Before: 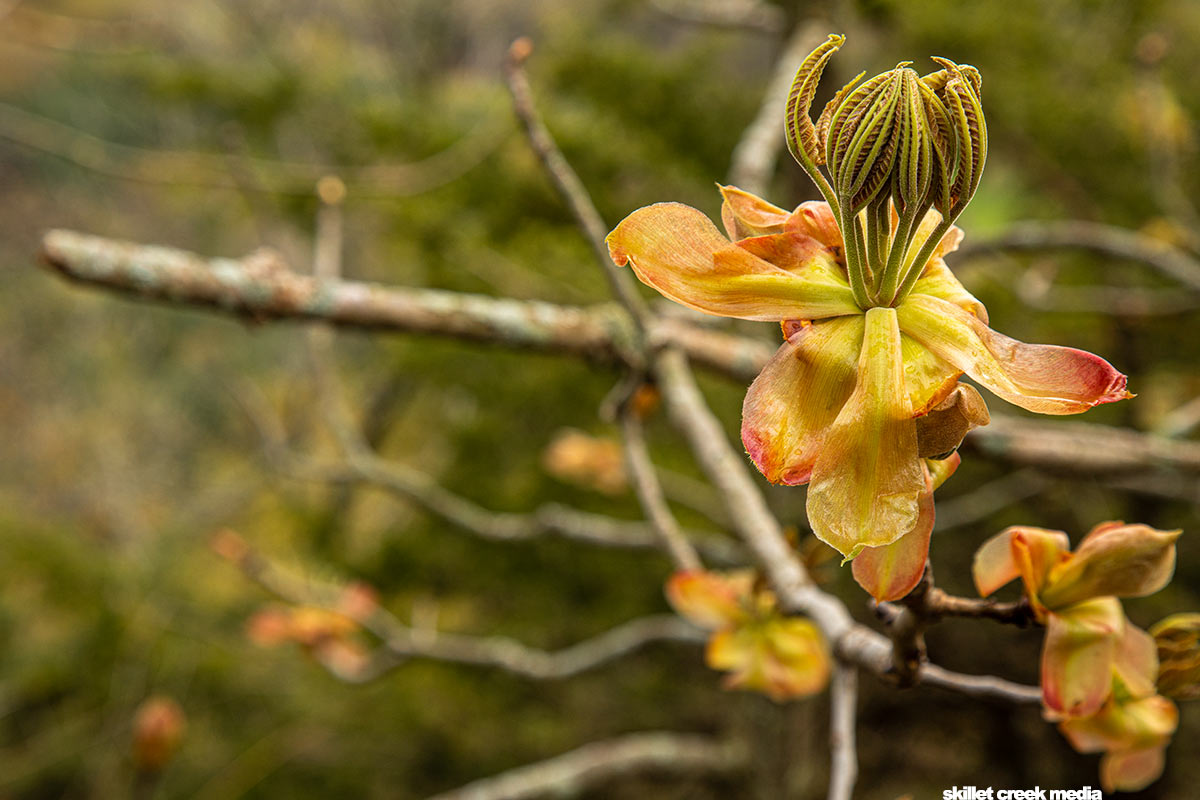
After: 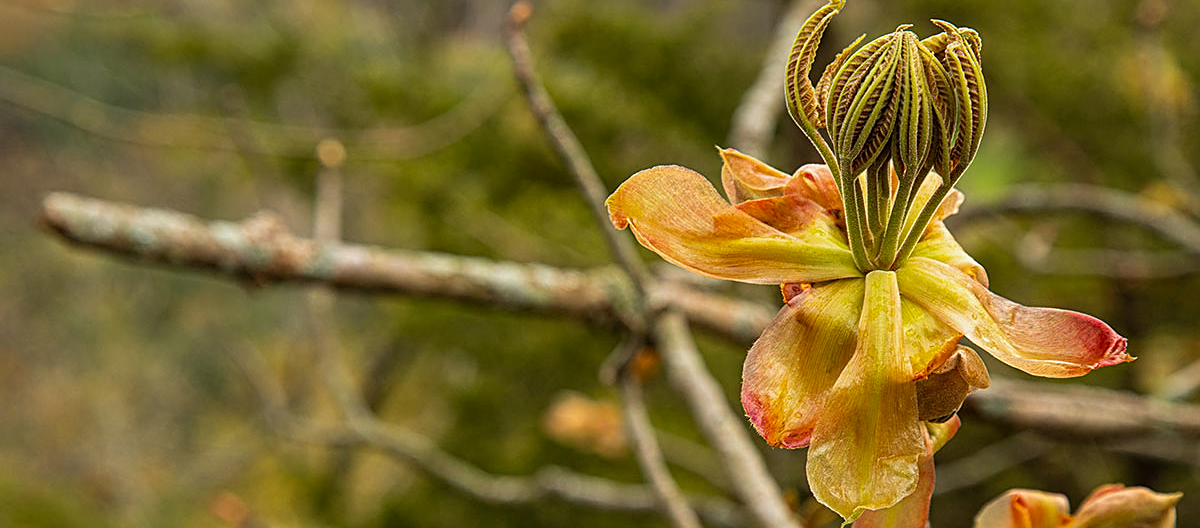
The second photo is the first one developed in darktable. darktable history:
shadows and highlights: white point adjustment -3.69, highlights -63.57, soften with gaussian
crop and rotate: top 4.719%, bottom 29.183%
sharpen: on, module defaults
